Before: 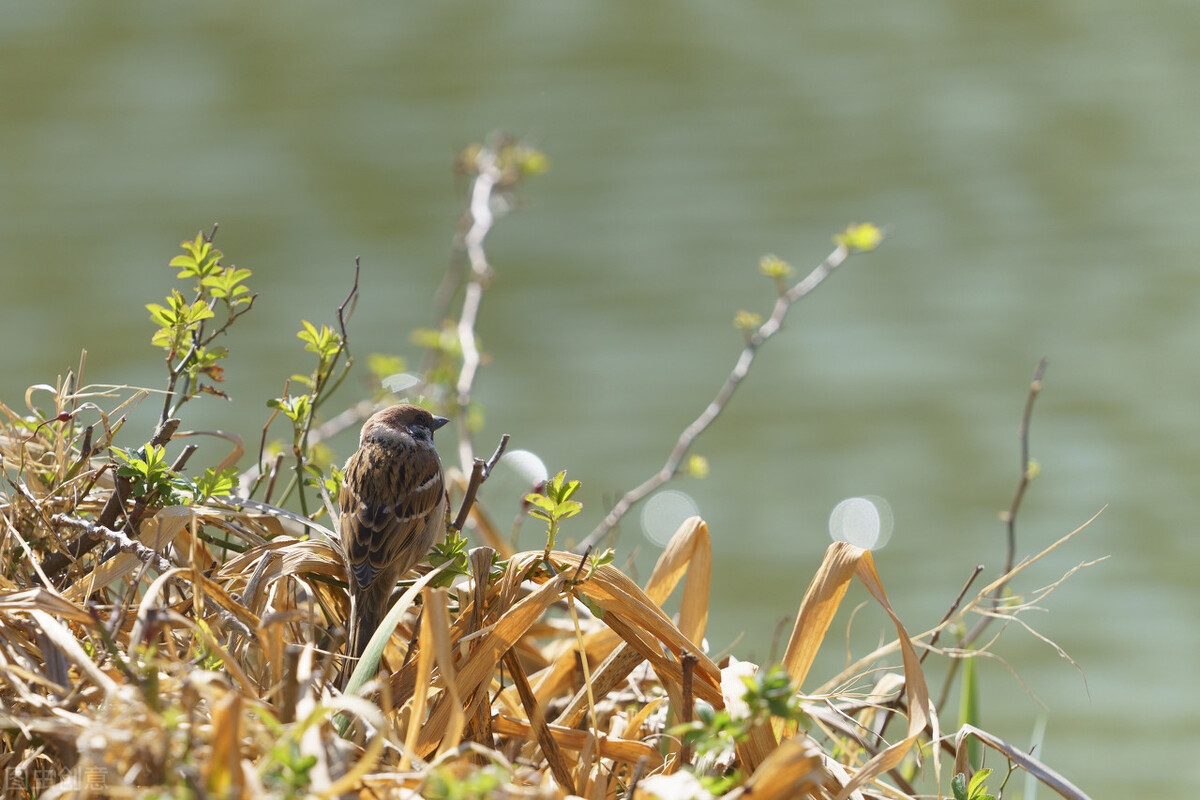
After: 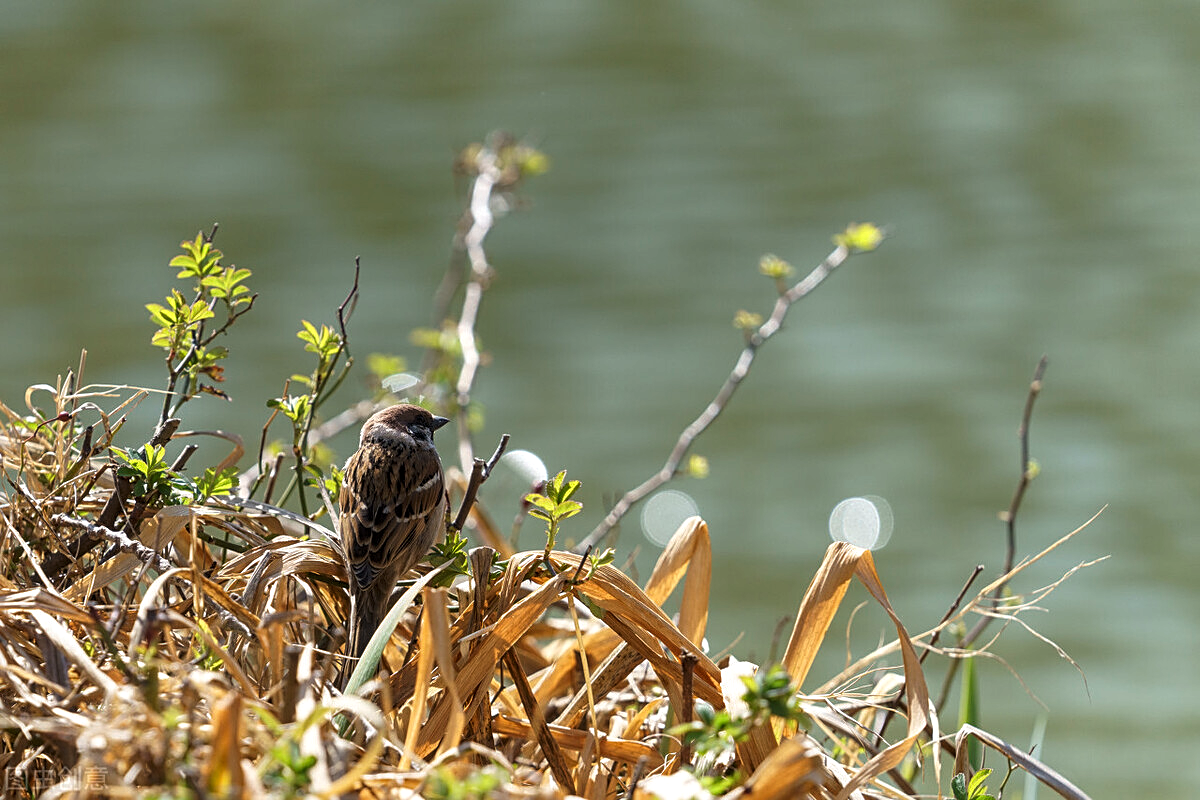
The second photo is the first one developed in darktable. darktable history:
local contrast: on, module defaults
sharpen: on, module defaults
levels: levels [0.029, 0.545, 0.971]
